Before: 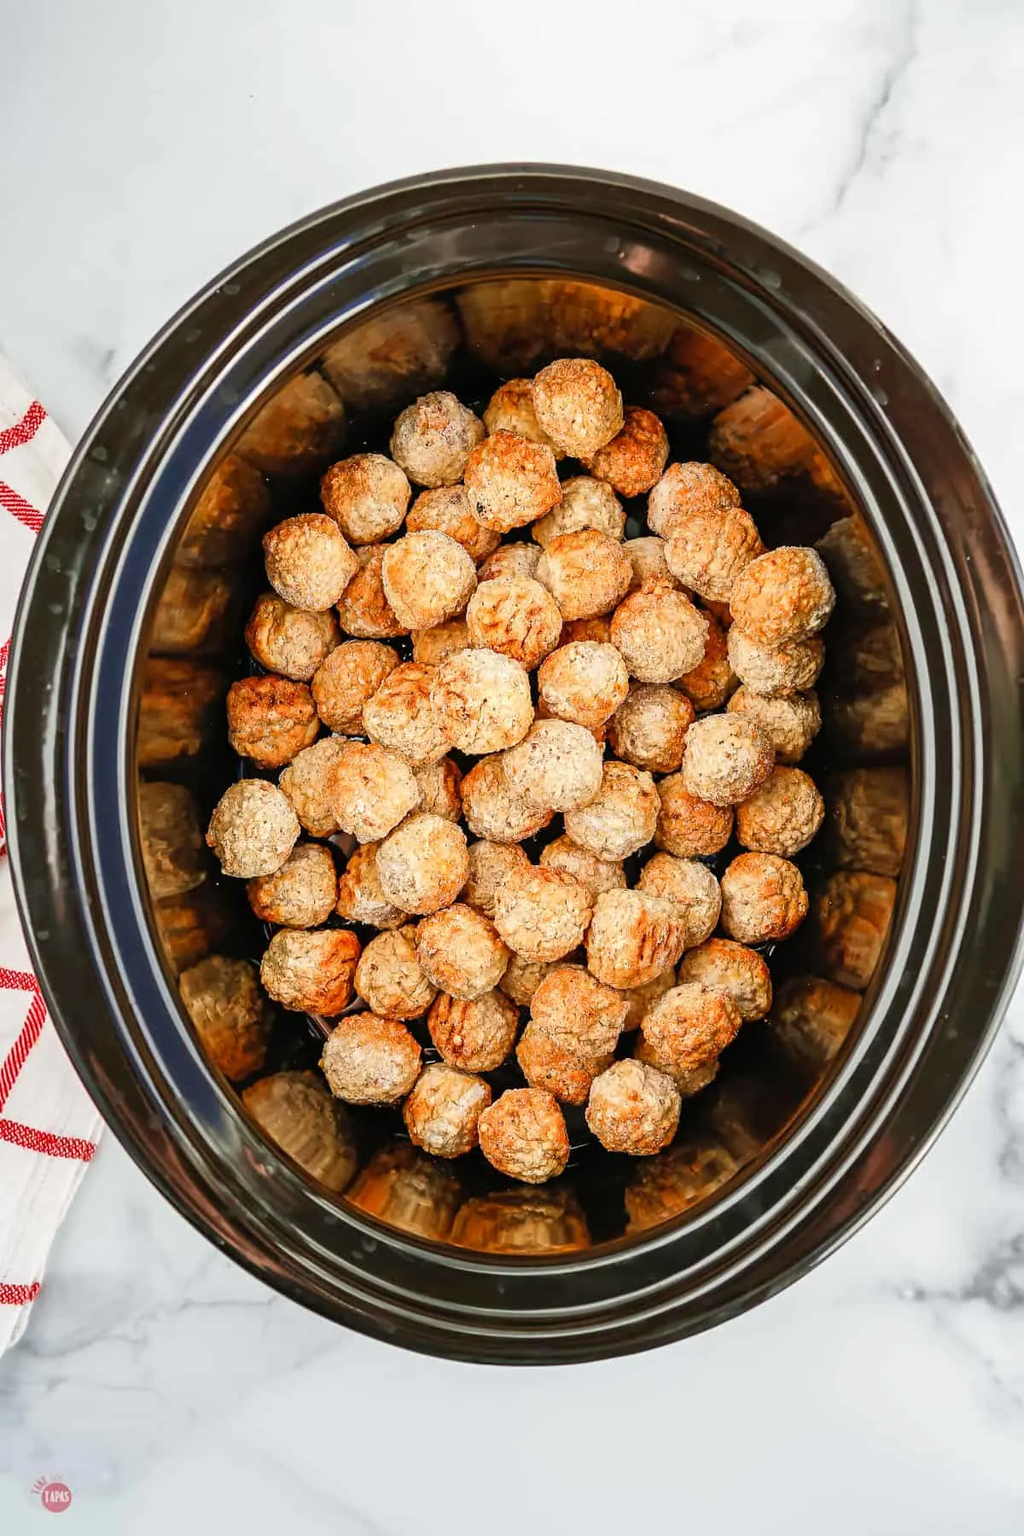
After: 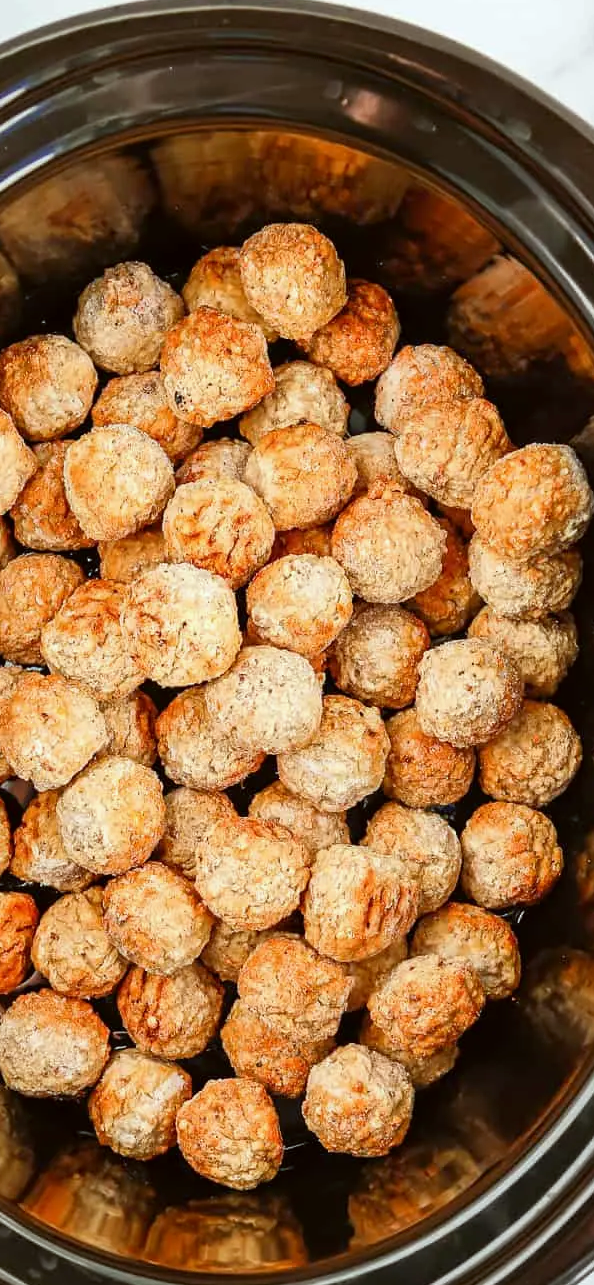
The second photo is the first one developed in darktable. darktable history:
crop: left 32.075%, top 10.976%, right 18.355%, bottom 17.596%
color correction: highlights a* -2.73, highlights b* -2.09, shadows a* 2.41, shadows b* 2.73
